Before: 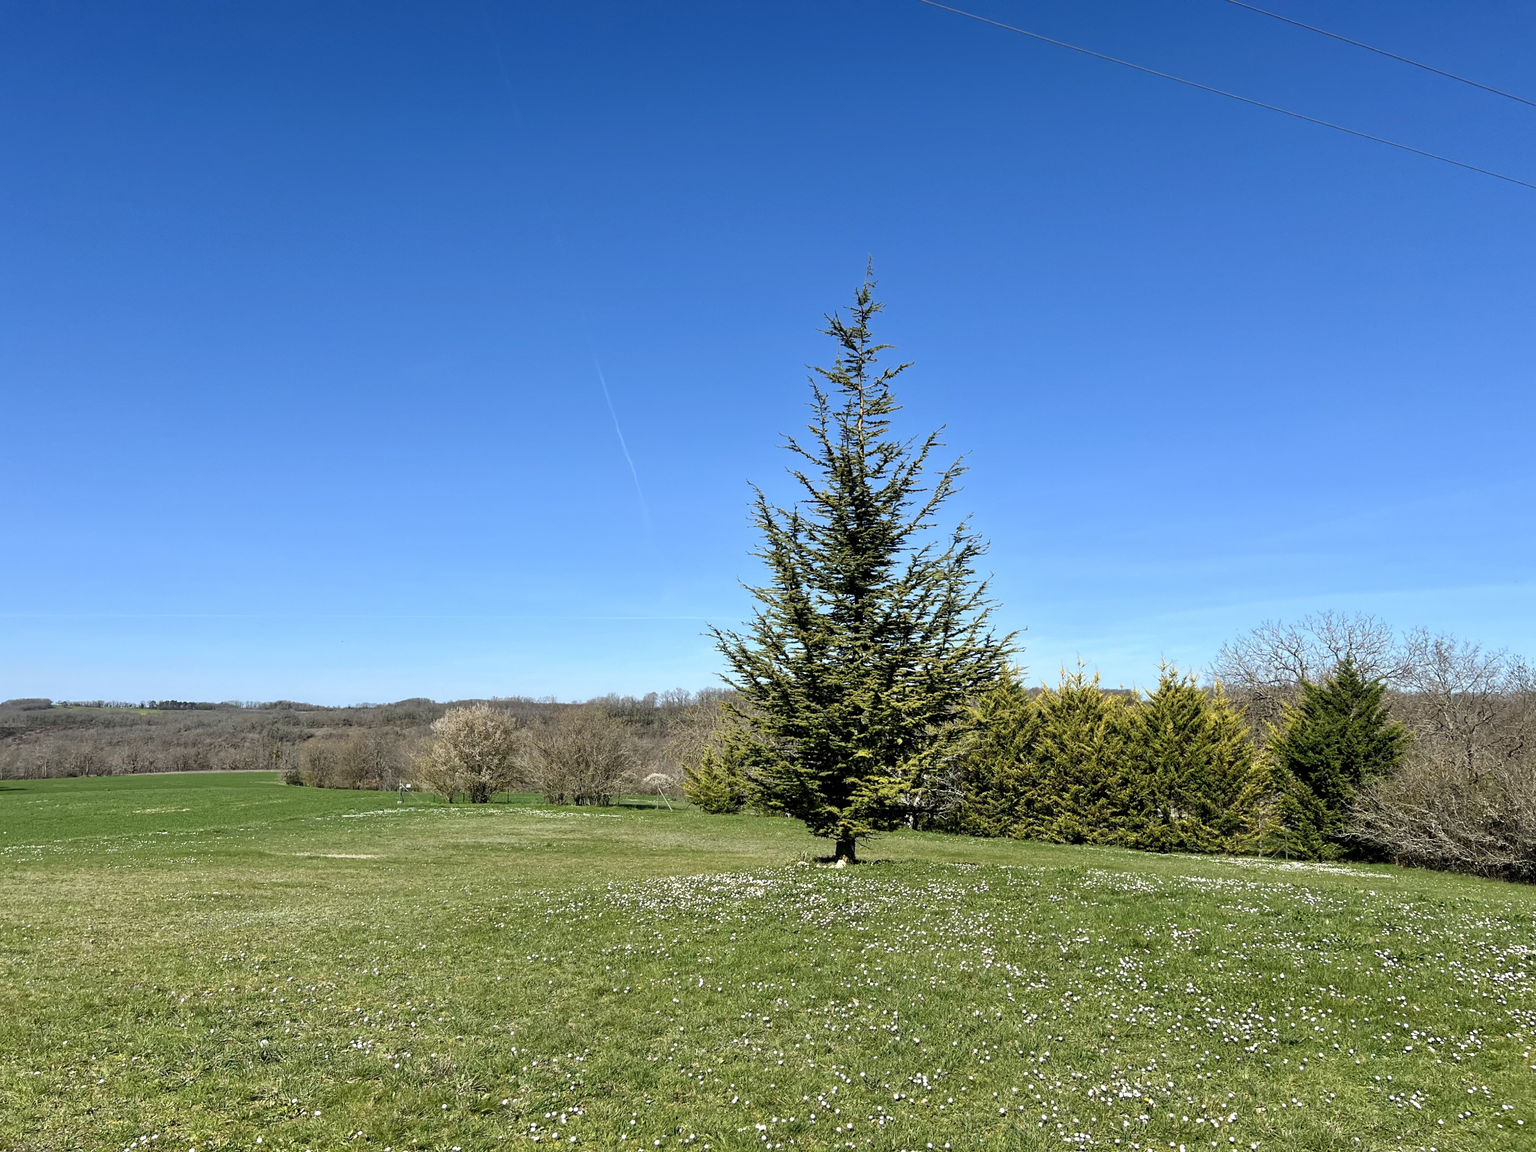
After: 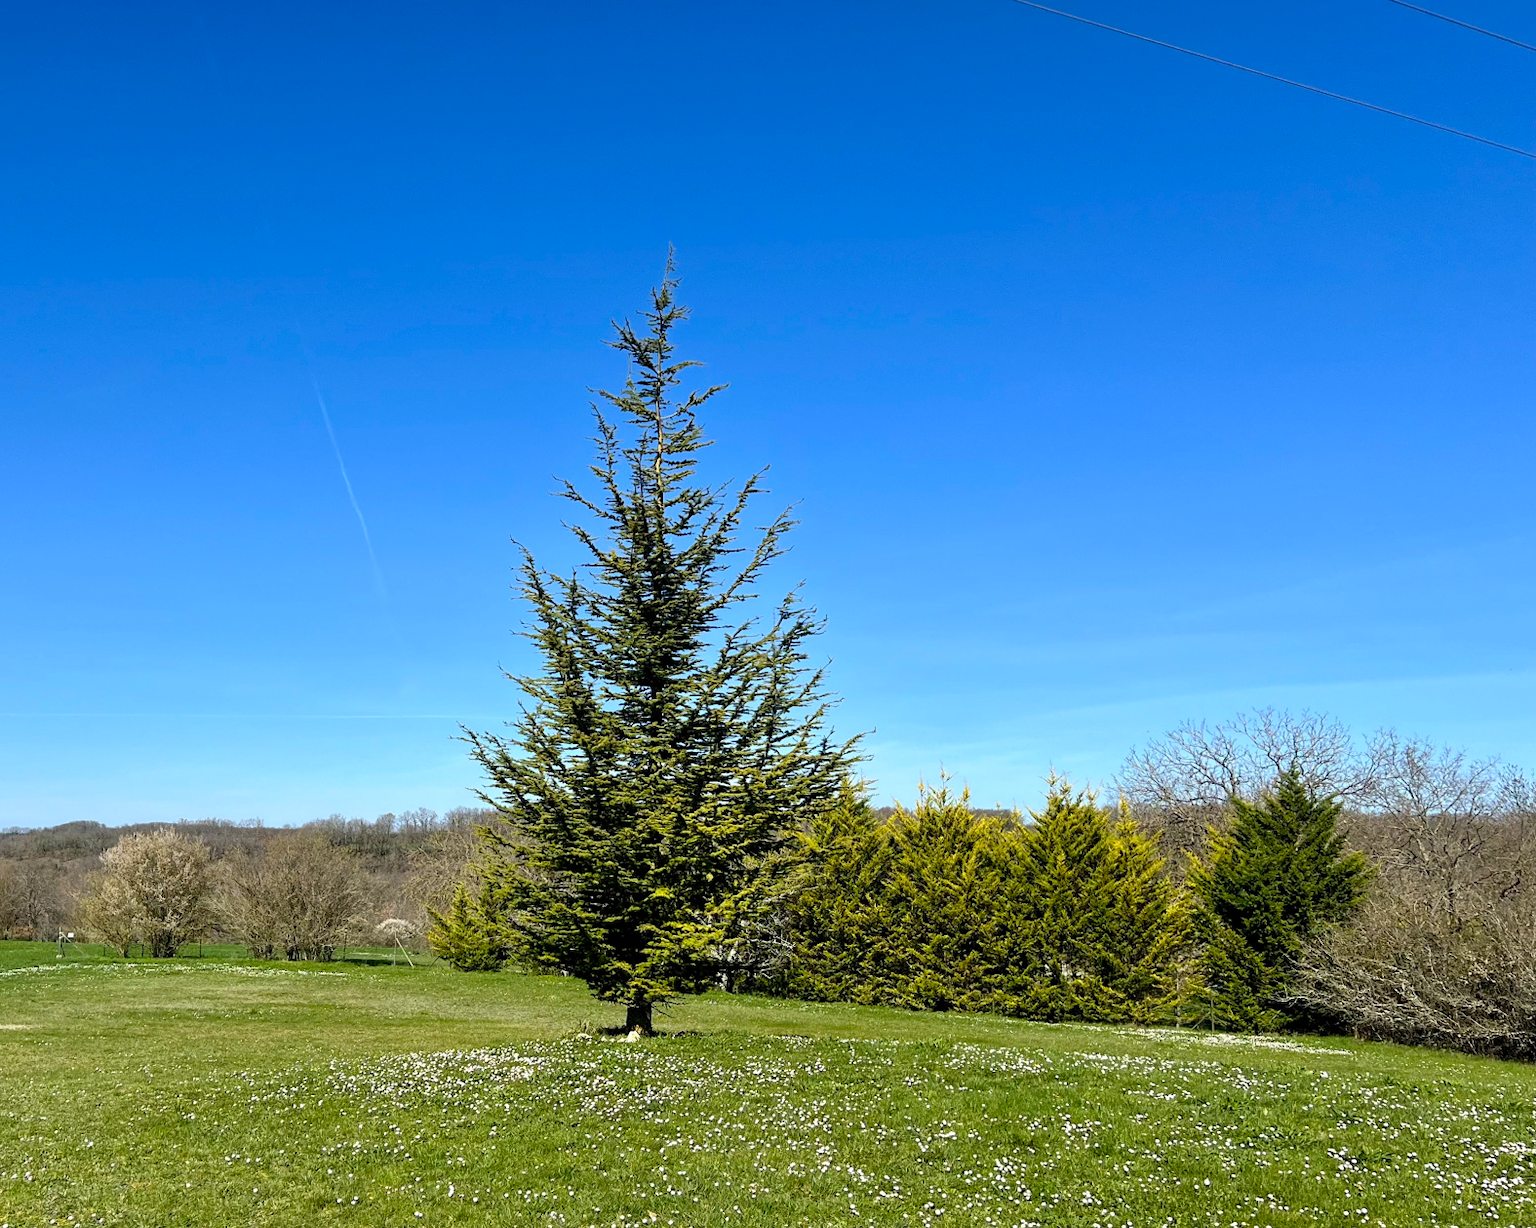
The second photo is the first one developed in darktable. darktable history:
color balance rgb: perceptual saturation grading › global saturation 25%, global vibrance 20%
crop: left 23.095%, top 5.827%, bottom 11.854%
